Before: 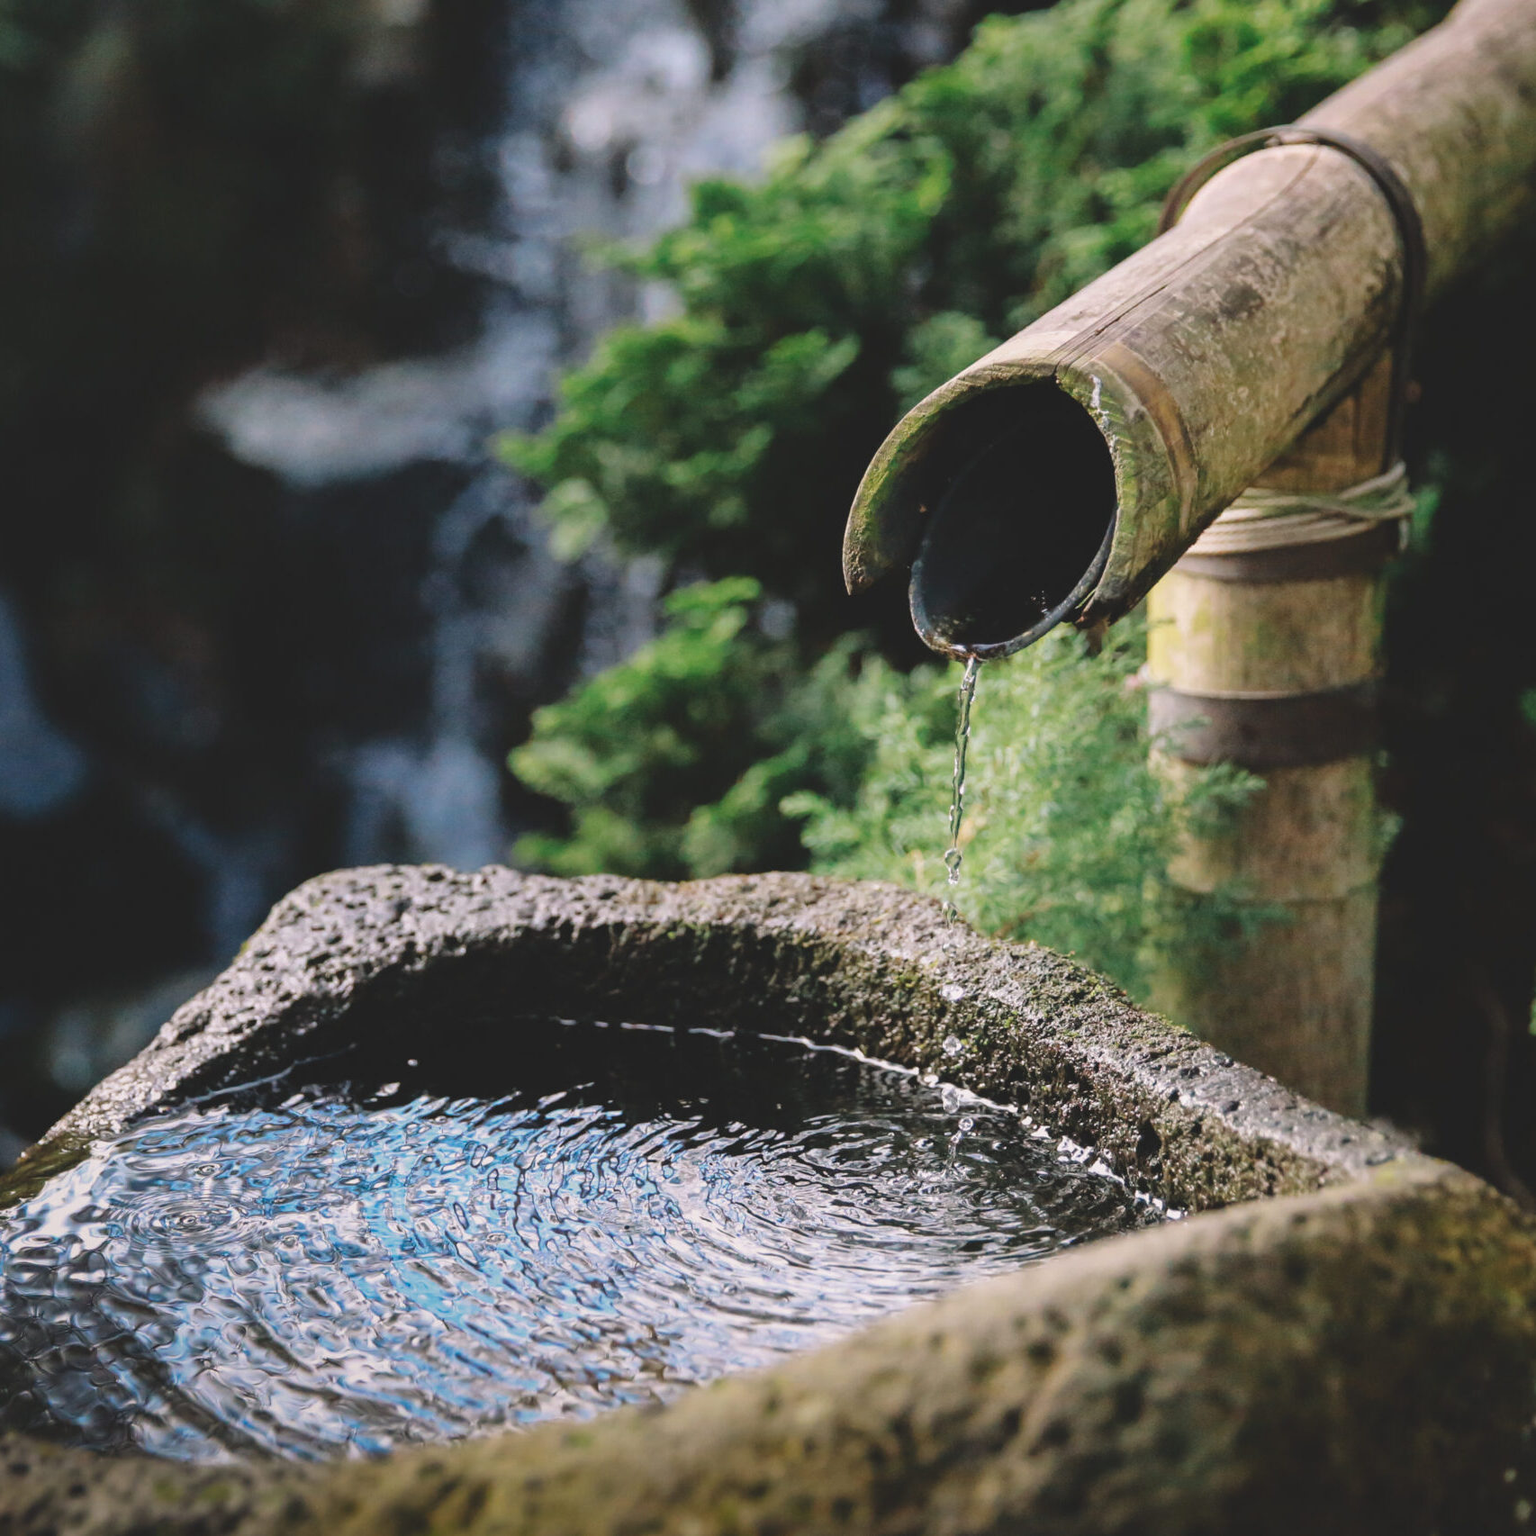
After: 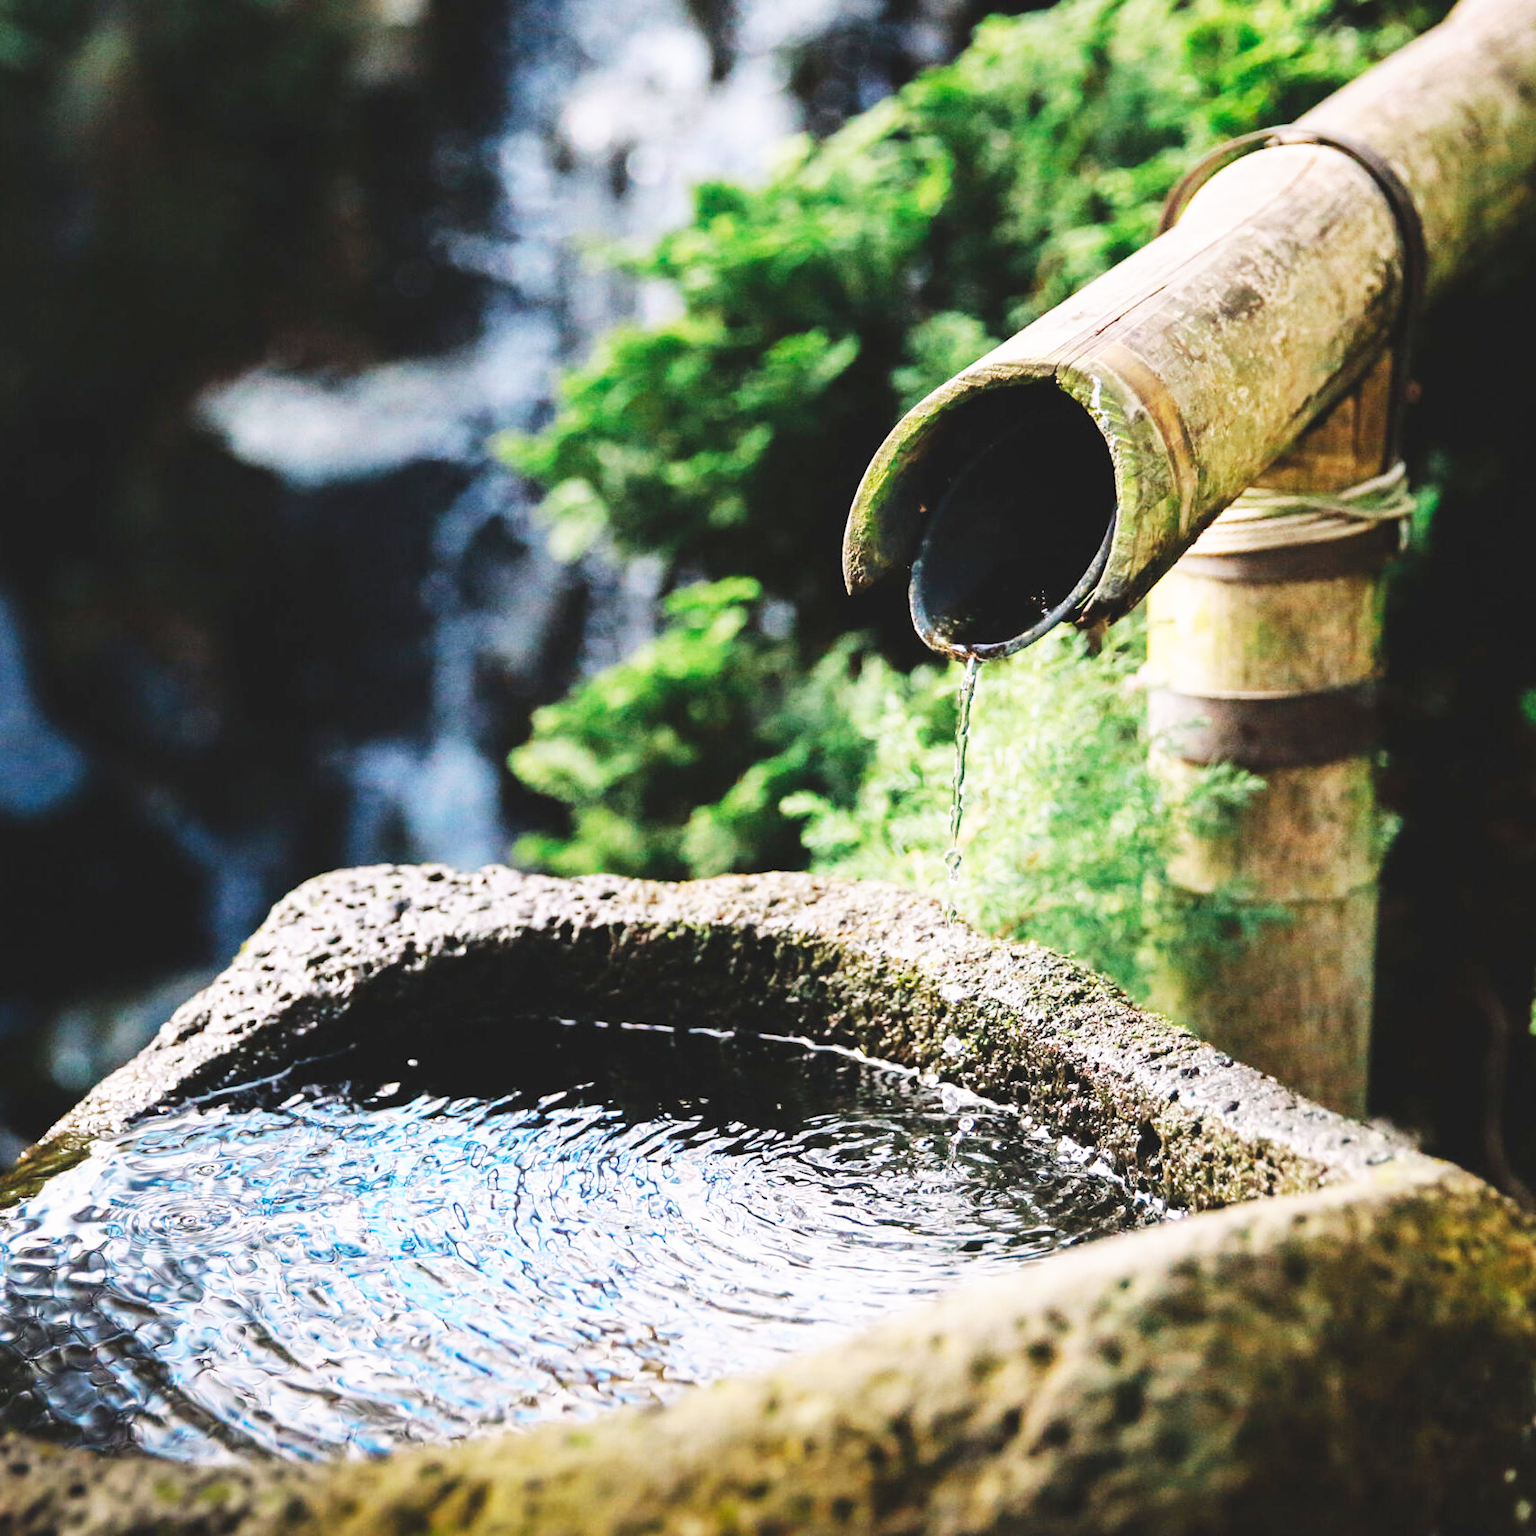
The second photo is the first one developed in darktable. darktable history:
base curve: curves: ch0 [(0, 0) (0.007, 0.004) (0.027, 0.03) (0.046, 0.07) (0.207, 0.54) (0.442, 0.872) (0.673, 0.972) (1, 1)], preserve colors none
exposure: exposure 0 EV, compensate highlight preservation false
